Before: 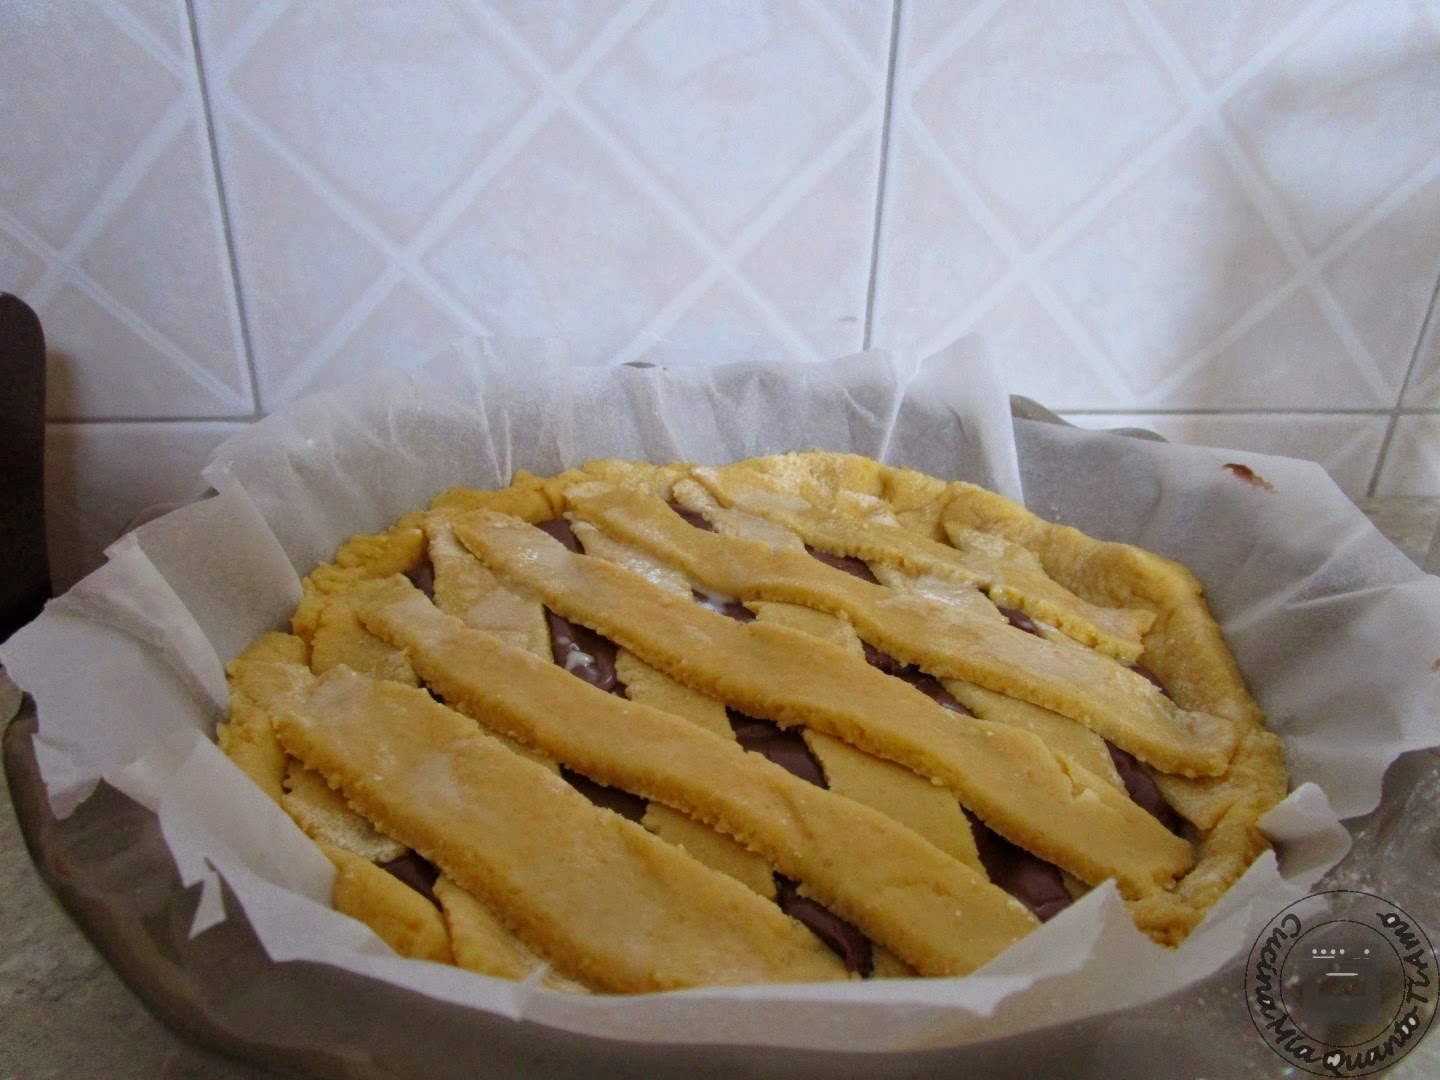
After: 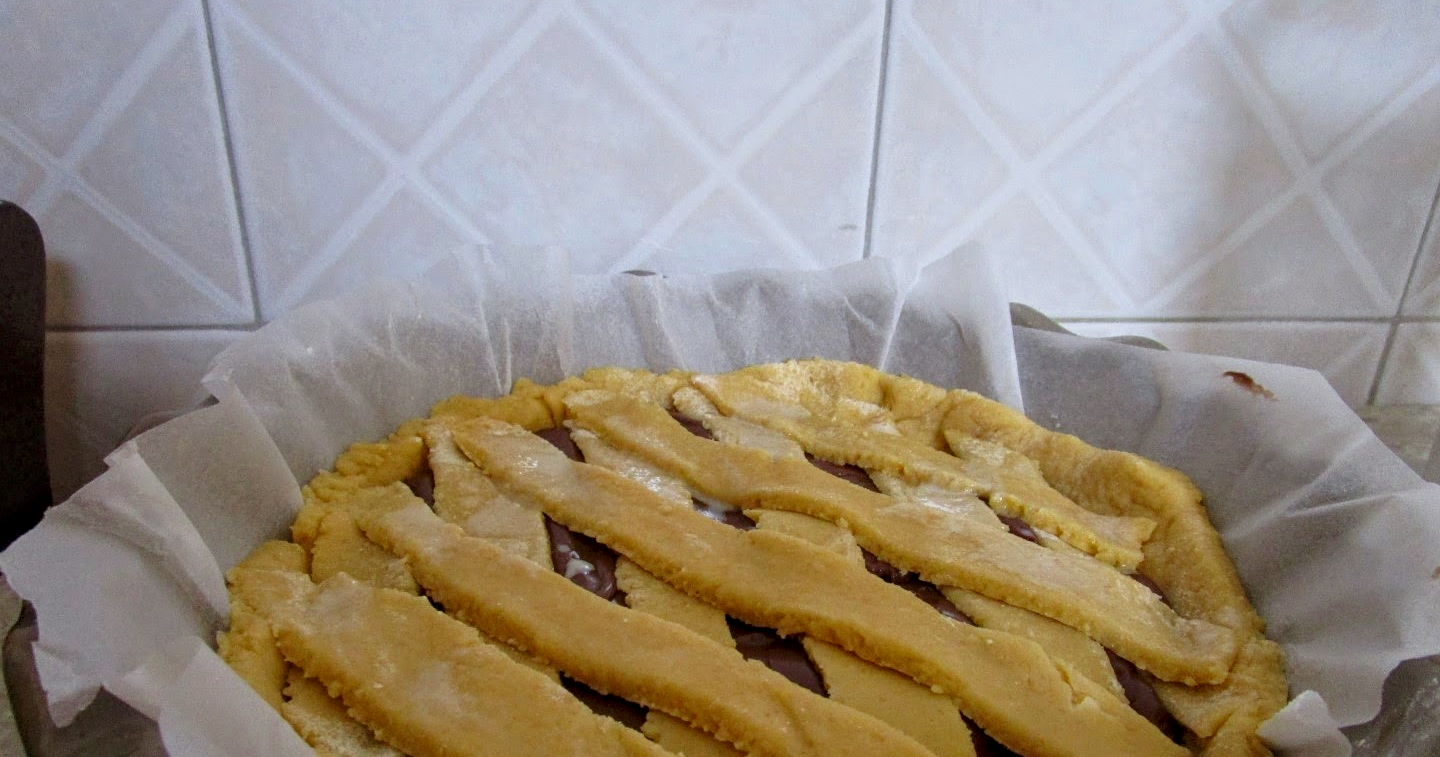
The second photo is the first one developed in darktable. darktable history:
sharpen: amount 0.204
tone equalizer: -7 EV 0.203 EV, -6 EV 0.091 EV, -5 EV 0.086 EV, -4 EV 0.065 EV, -2 EV -0.032 EV, -1 EV -0.047 EV, +0 EV -0.067 EV, edges refinement/feathering 500, mask exposure compensation -1.57 EV, preserve details no
crop and rotate: top 8.602%, bottom 21.258%
local contrast: on, module defaults
